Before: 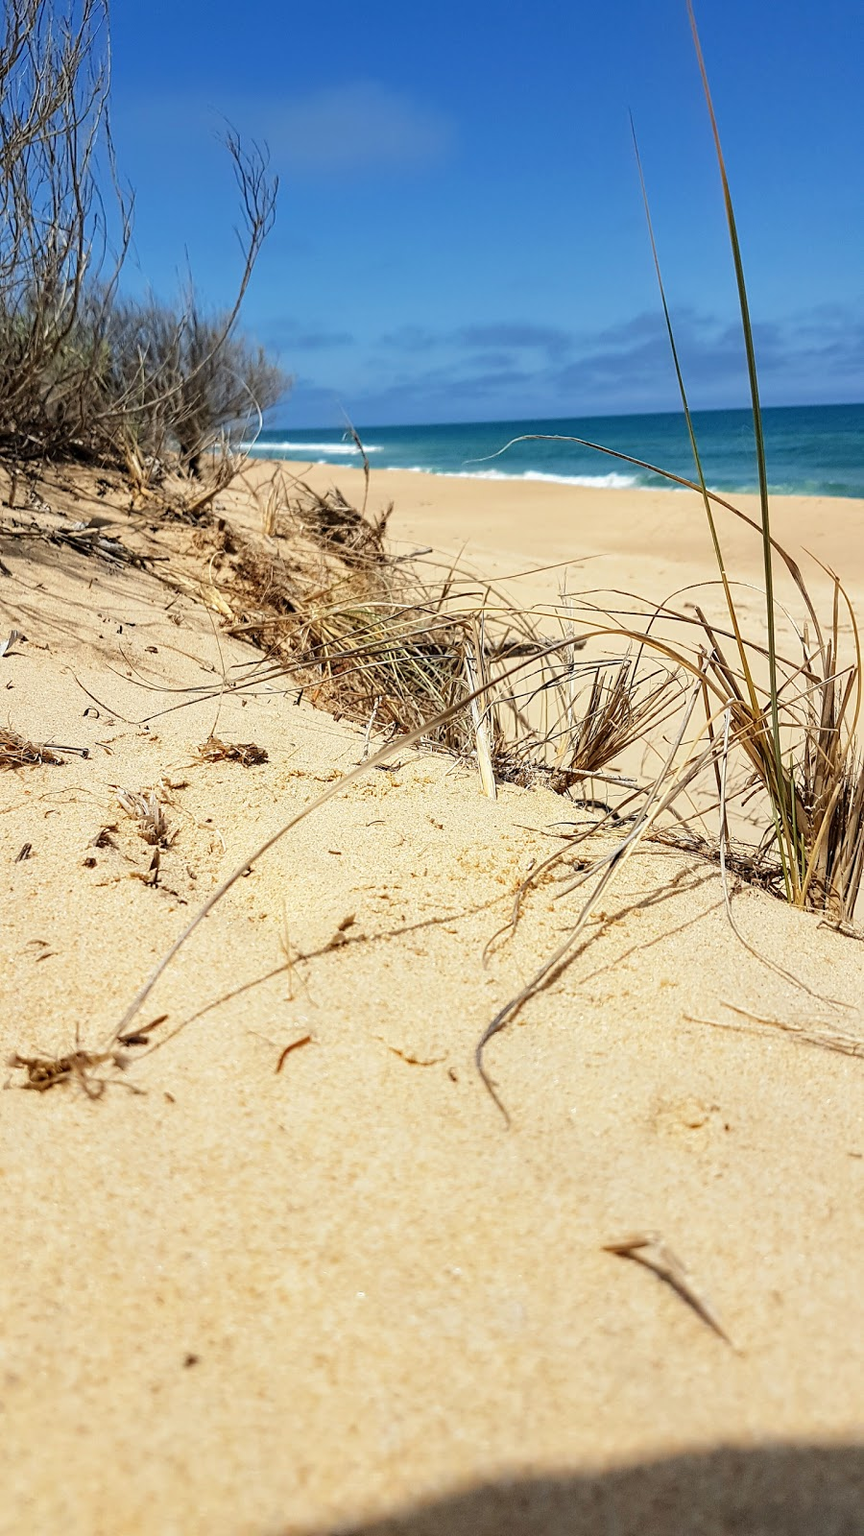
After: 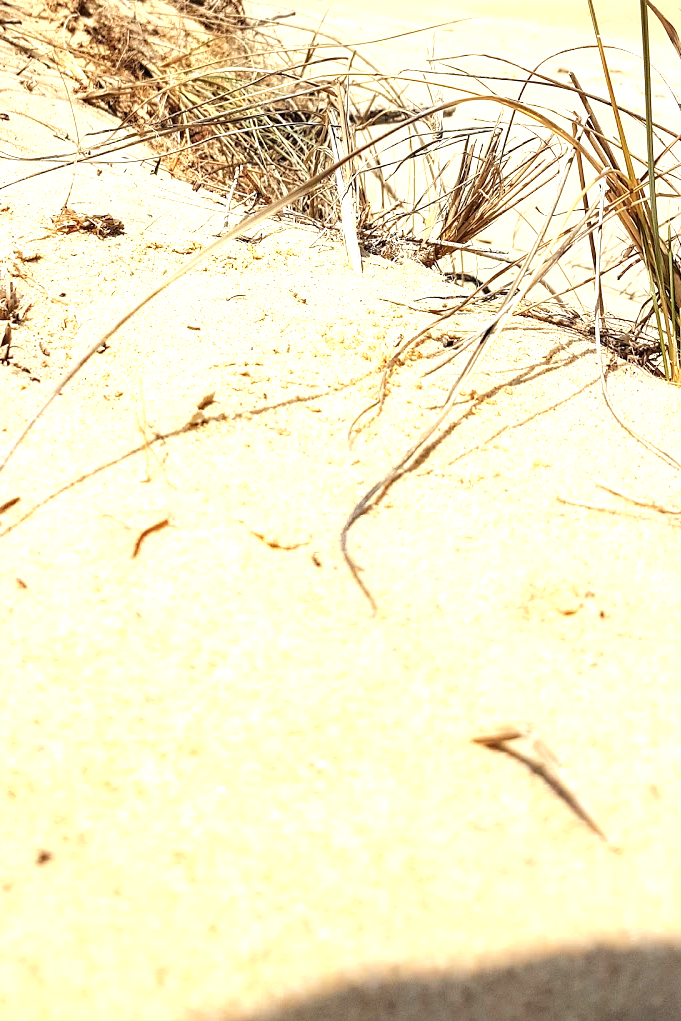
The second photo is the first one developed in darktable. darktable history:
crop and rotate: left 17.299%, top 35.115%, right 7.015%, bottom 1.024%
exposure: black level correction 0, exposure 0.9 EV, compensate exposure bias true, compensate highlight preservation false
